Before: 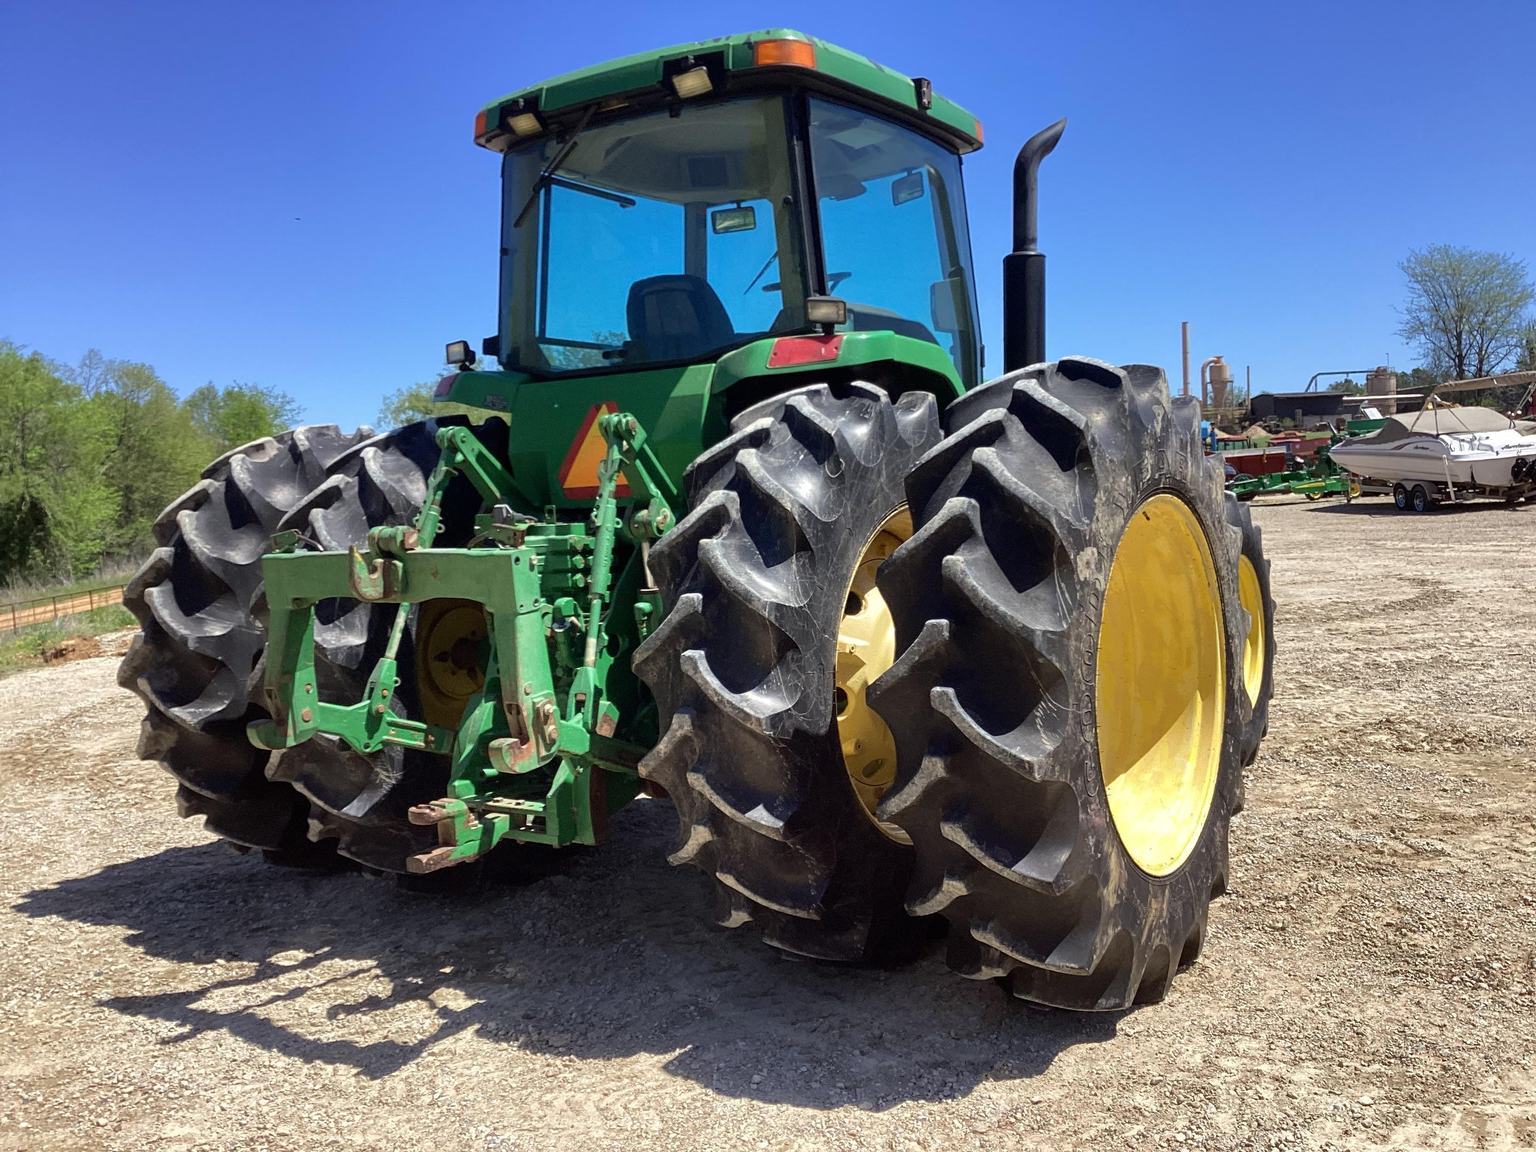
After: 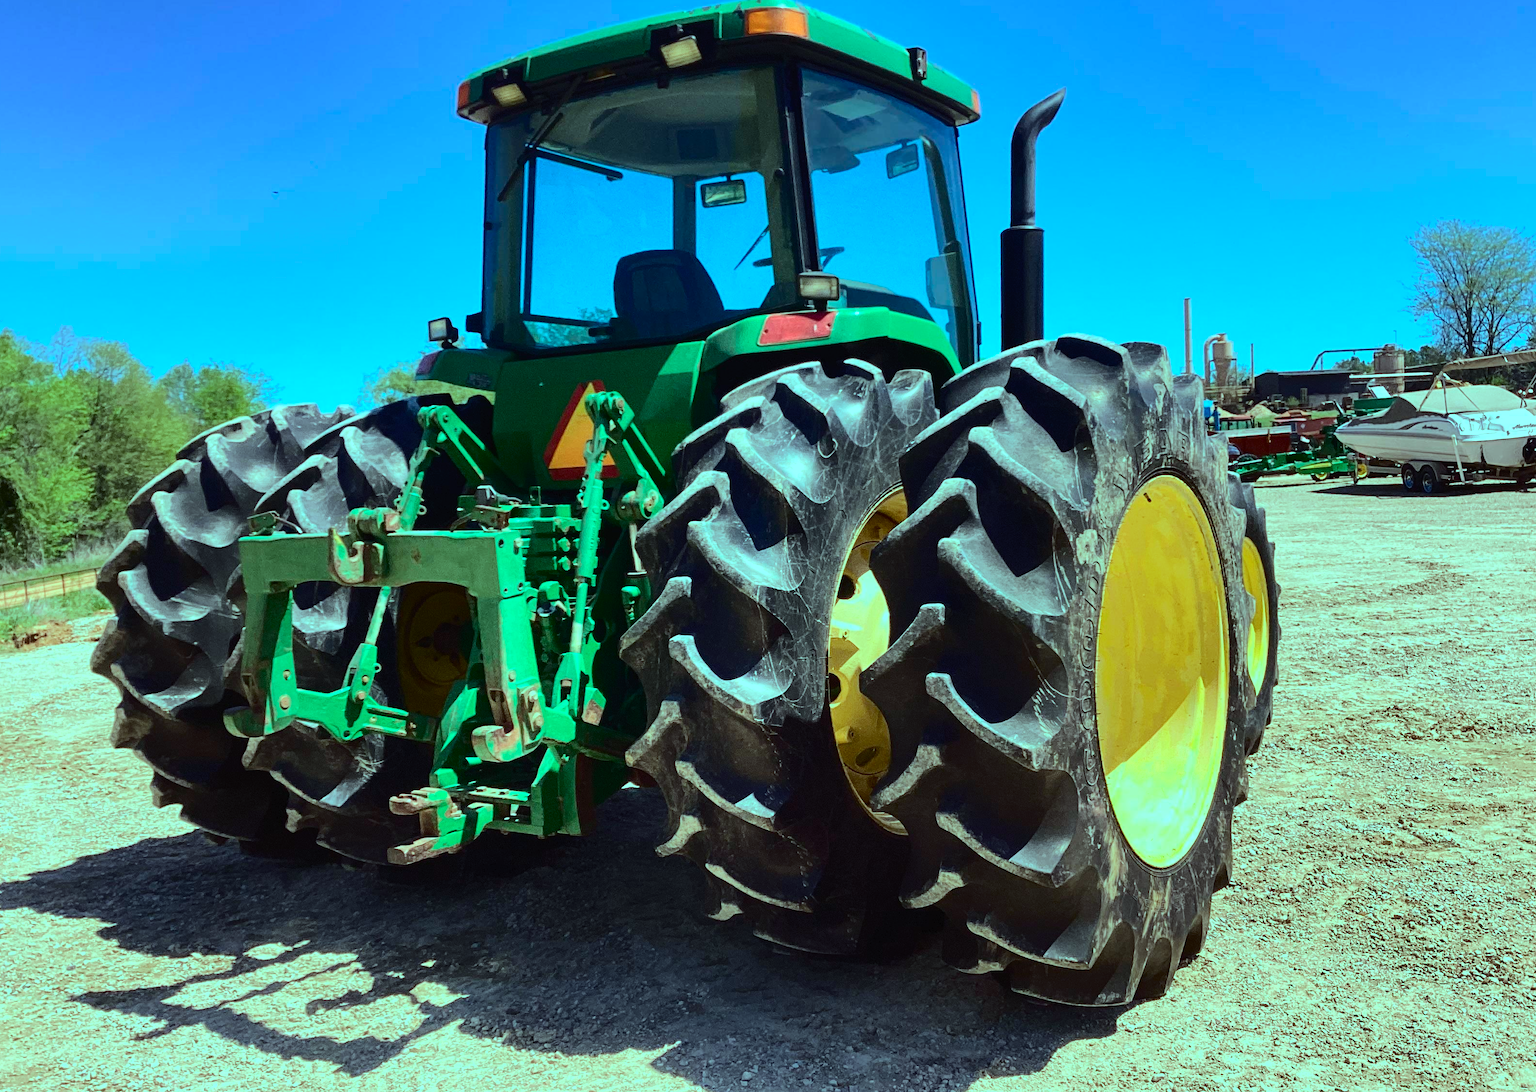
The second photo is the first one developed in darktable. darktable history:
tone curve: curves: ch0 [(0, 0) (0.003, 0.018) (0.011, 0.021) (0.025, 0.028) (0.044, 0.039) (0.069, 0.05) (0.1, 0.06) (0.136, 0.081) (0.177, 0.117) (0.224, 0.161) (0.277, 0.226) (0.335, 0.315) (0.399, 0.421) (0.468, 0.53) (0.543, 0.627) (0.623, 0.726) (0.709, 0.789) (0.801, 0.859) (0.898, 0.924) (1, 1)], color space Lab, independent channels
crop: left 1.935%, top 2.816%, right 0.724%, bottom 4.866%
color balance rgb: shadows lift › chroma 2.053%, shadows lift › hue 214.14°, highlights gain › chroma 7.373%, highlights gain › hue 185.02°, perceptual saturation grading › global saturation 12.055%, global vibrance 20%
